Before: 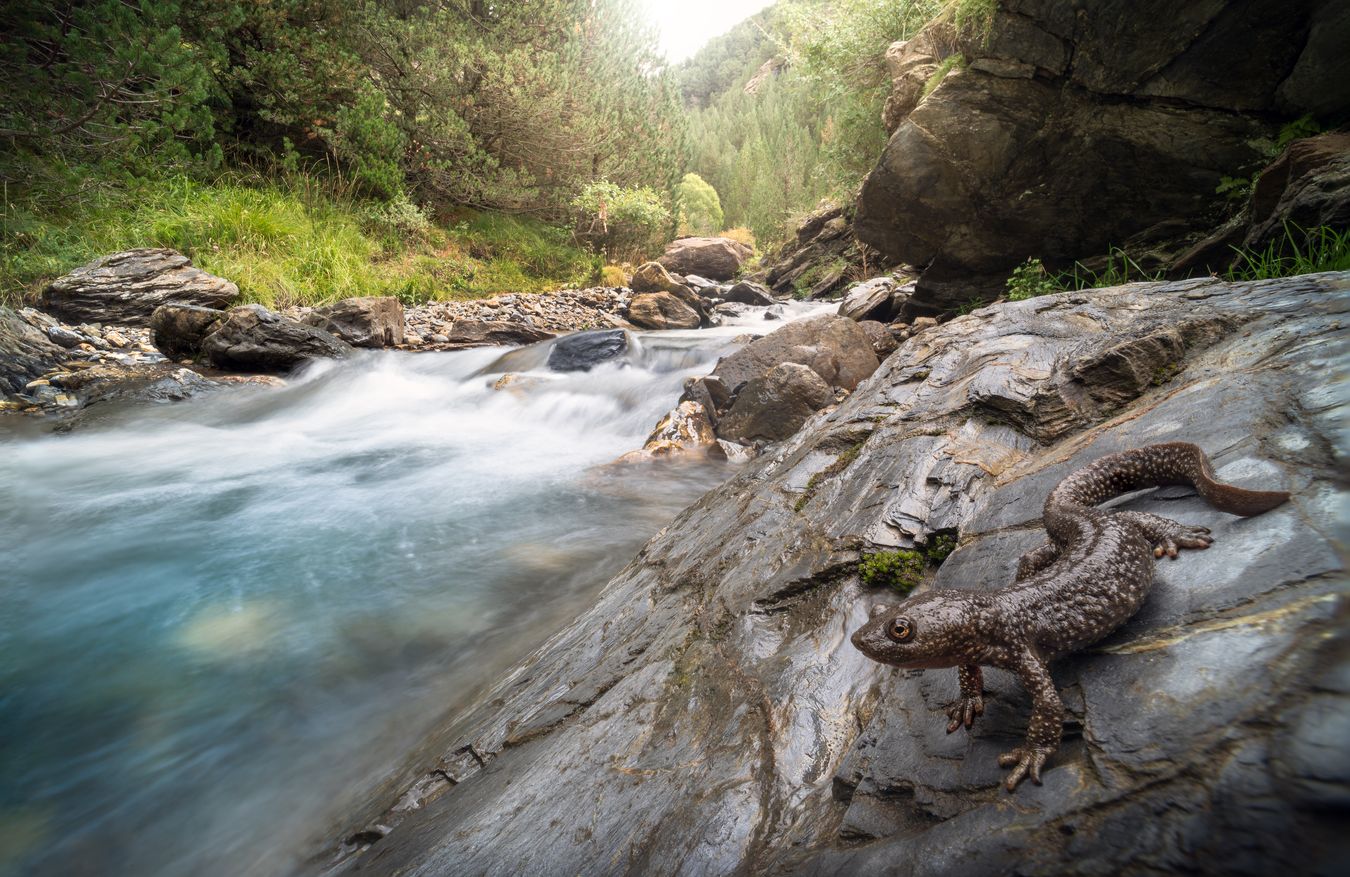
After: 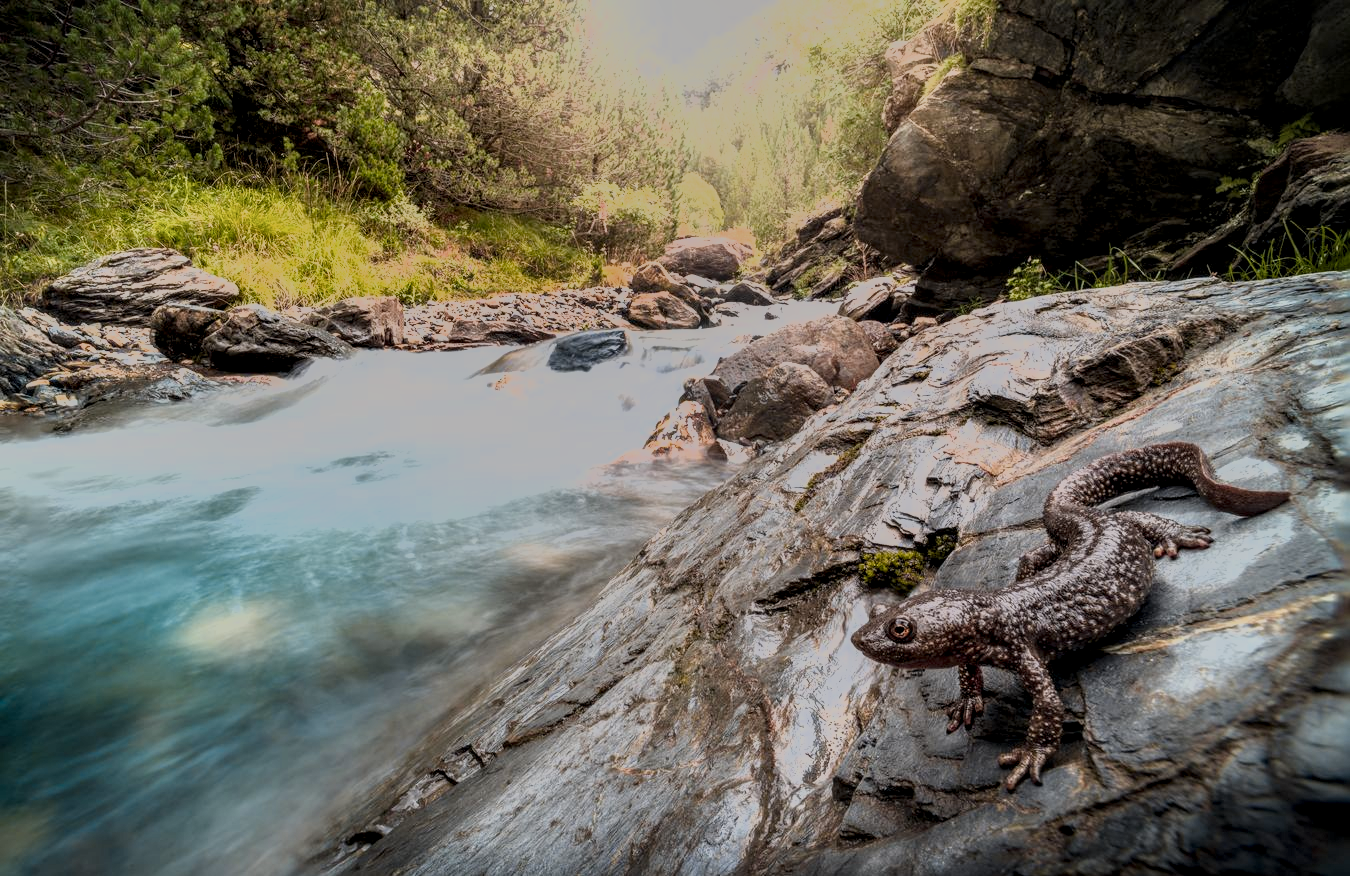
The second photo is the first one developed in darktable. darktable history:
tone equalizer: on, module defaults
color balance rgb: shadows lift › luminance -10.205%, shadows lift › chroma 0.694%, shadows lift › hue 112.76°, global offset › luminance 0.495%, perceptual saturation grading › global saturation 15.654%, perceptual saturation grading › highlights -19.253%, perceptual saturation grading › shadows 20.624%, hue shift -13.92°
filmic rgb: black relative exposure -12.91 EV, white relative exposure 4.06 EV, target white luminance 85.042%, hardness 6.3, latitude 41.59%, contrast 0.853, shadows ↔ highlights balance 8.18%, color science v6 (2022)
local contrast: highlights 64%, shadows 54%, detail 169%, midtone range 0.515
crop: bottom 0.078%
